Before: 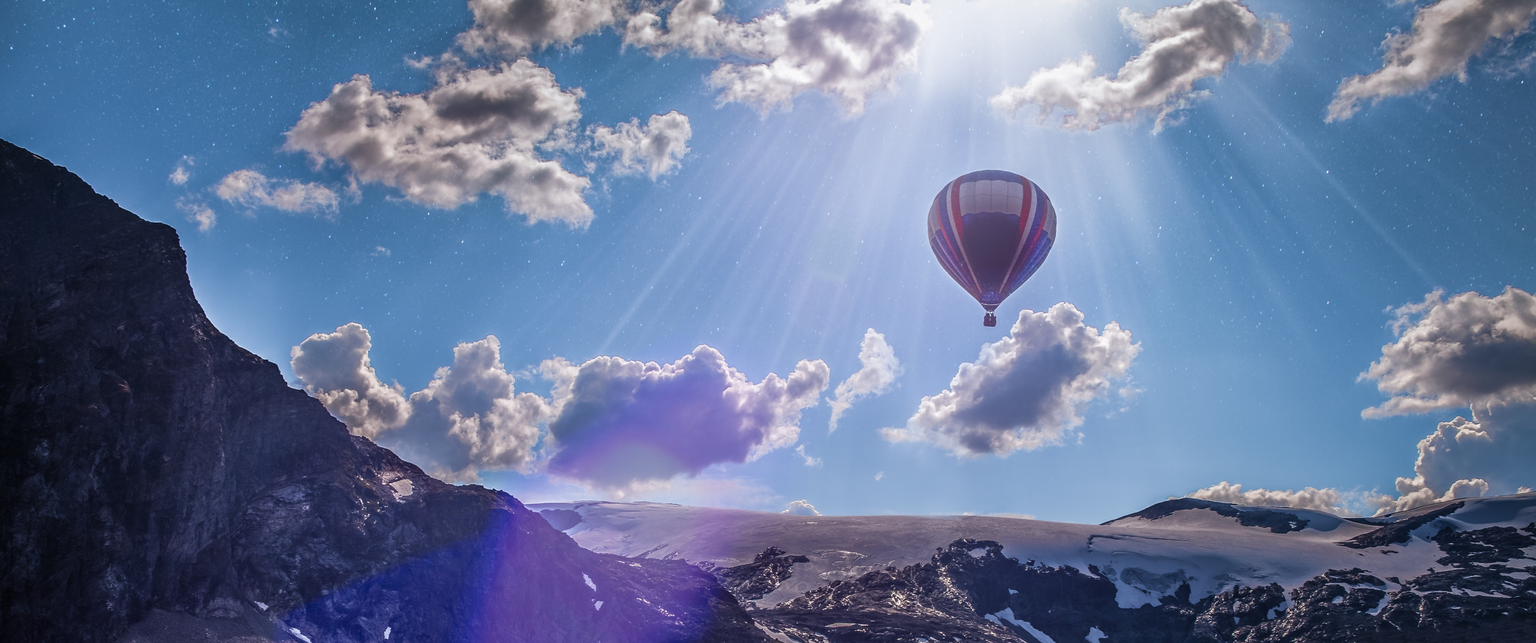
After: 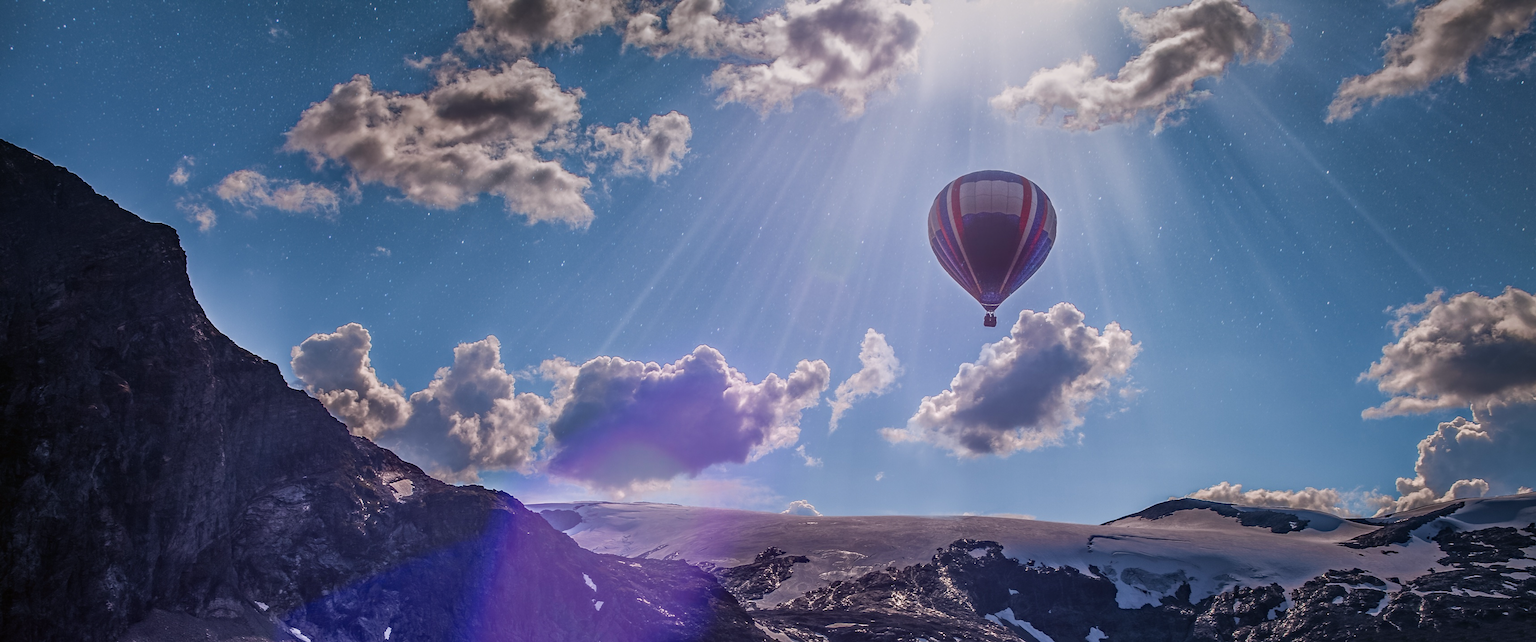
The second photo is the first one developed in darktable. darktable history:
haze removal: compatibility mode true, adaptive false
color correction: highlights a* 3.12, highlights b* -1.55, shadows a* -0.101, shadows b* 2.52, saturation 0.98
color calibration: x 0.342, y 0.356, temperature 5122 K
graduated density: on, module defaults
